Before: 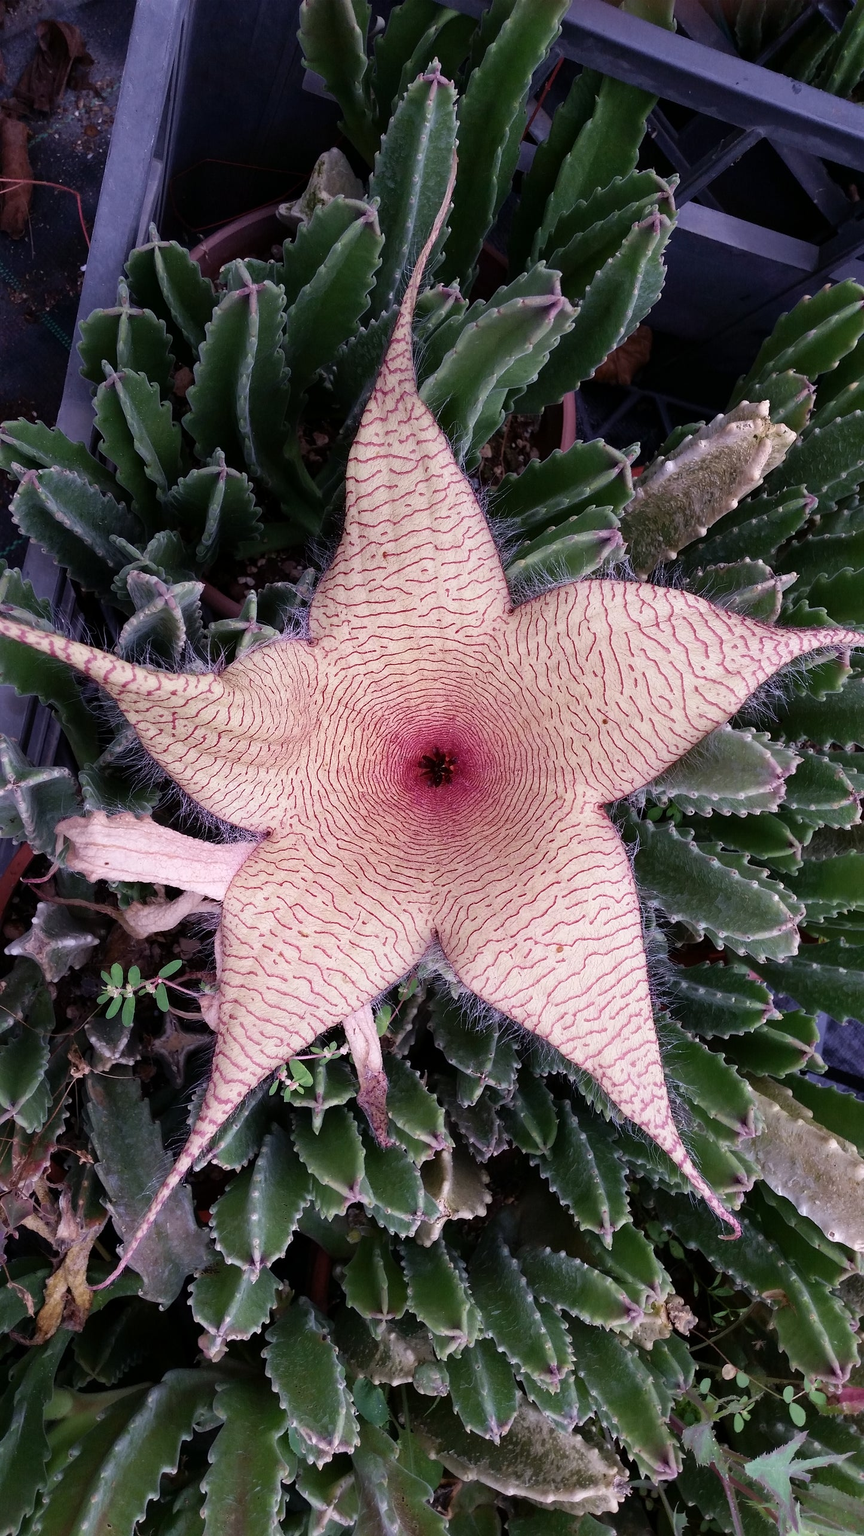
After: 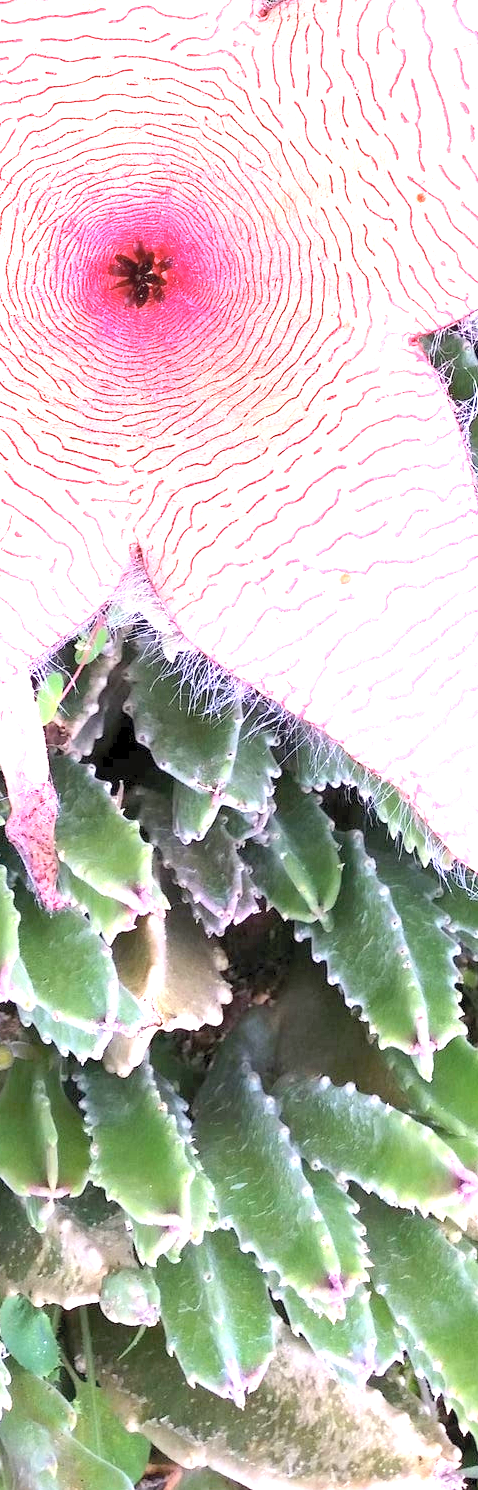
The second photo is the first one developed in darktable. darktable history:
crop: left 40.934%, top 39.291%, right 25.935%, bottom 2.689%
contrast brightness saturation: contrast 0.101, brightness 0.314, saturation 0.145
exposure: exposure 2.038 EV, compensate exposure bias true, compensate highlight preservation false
